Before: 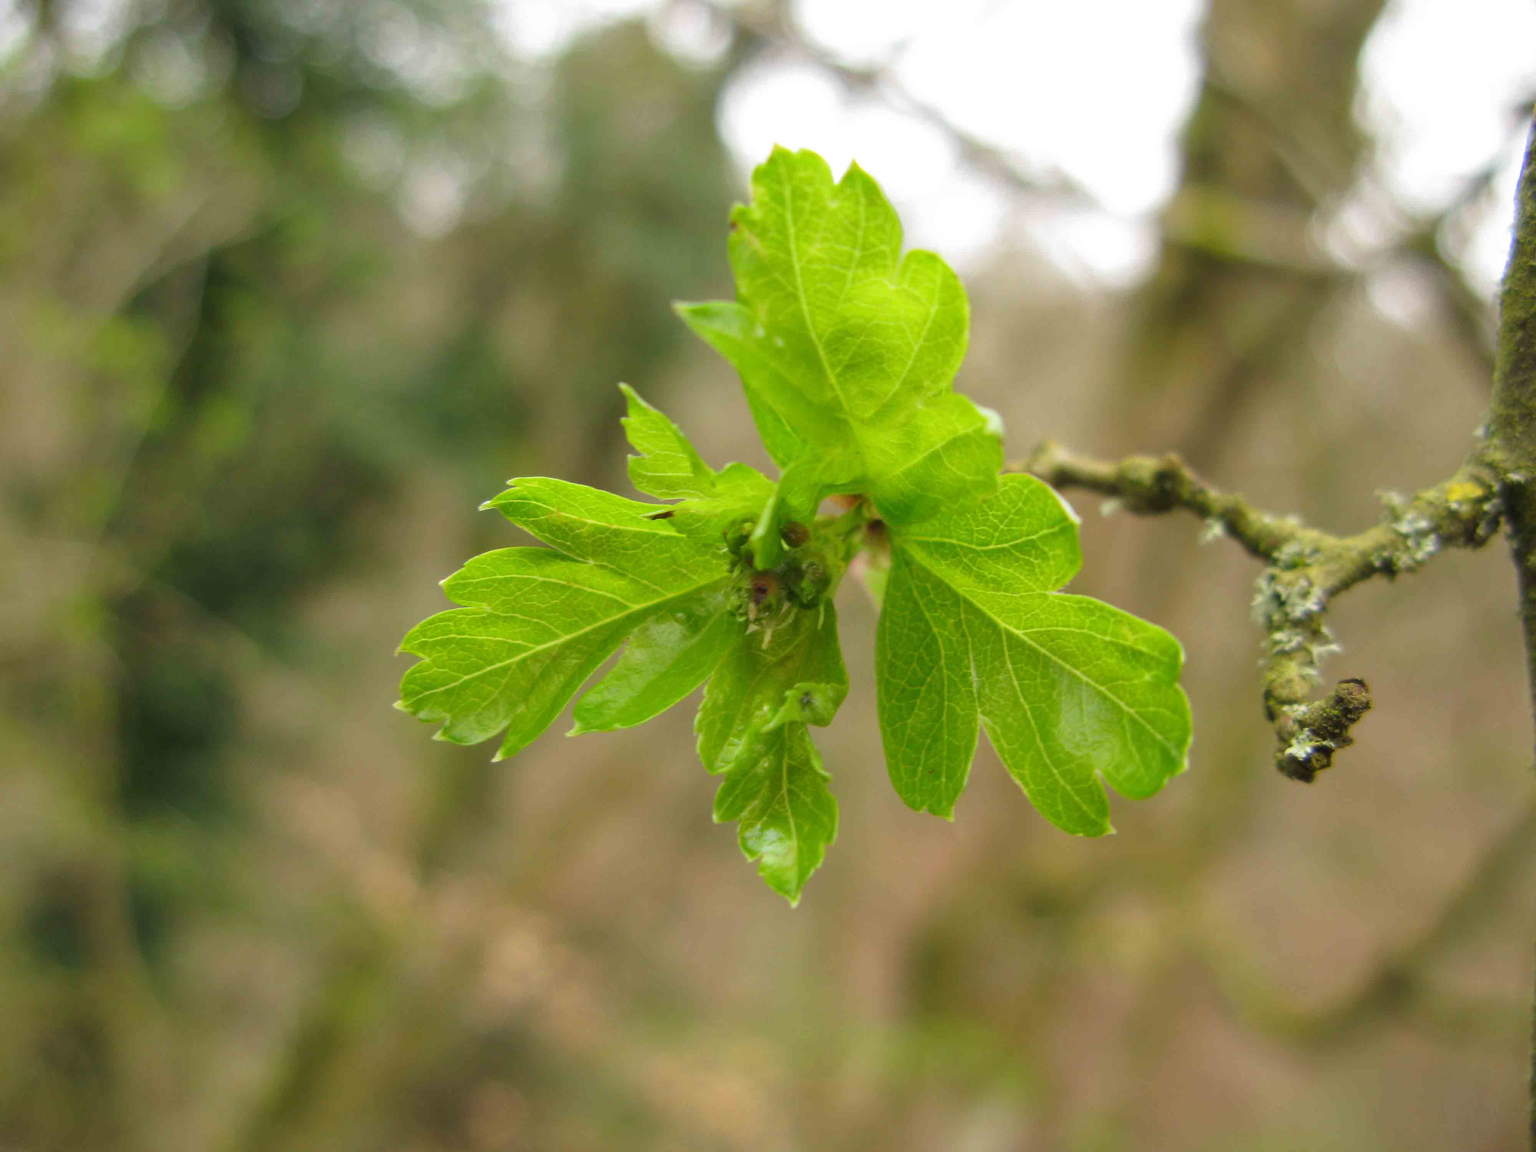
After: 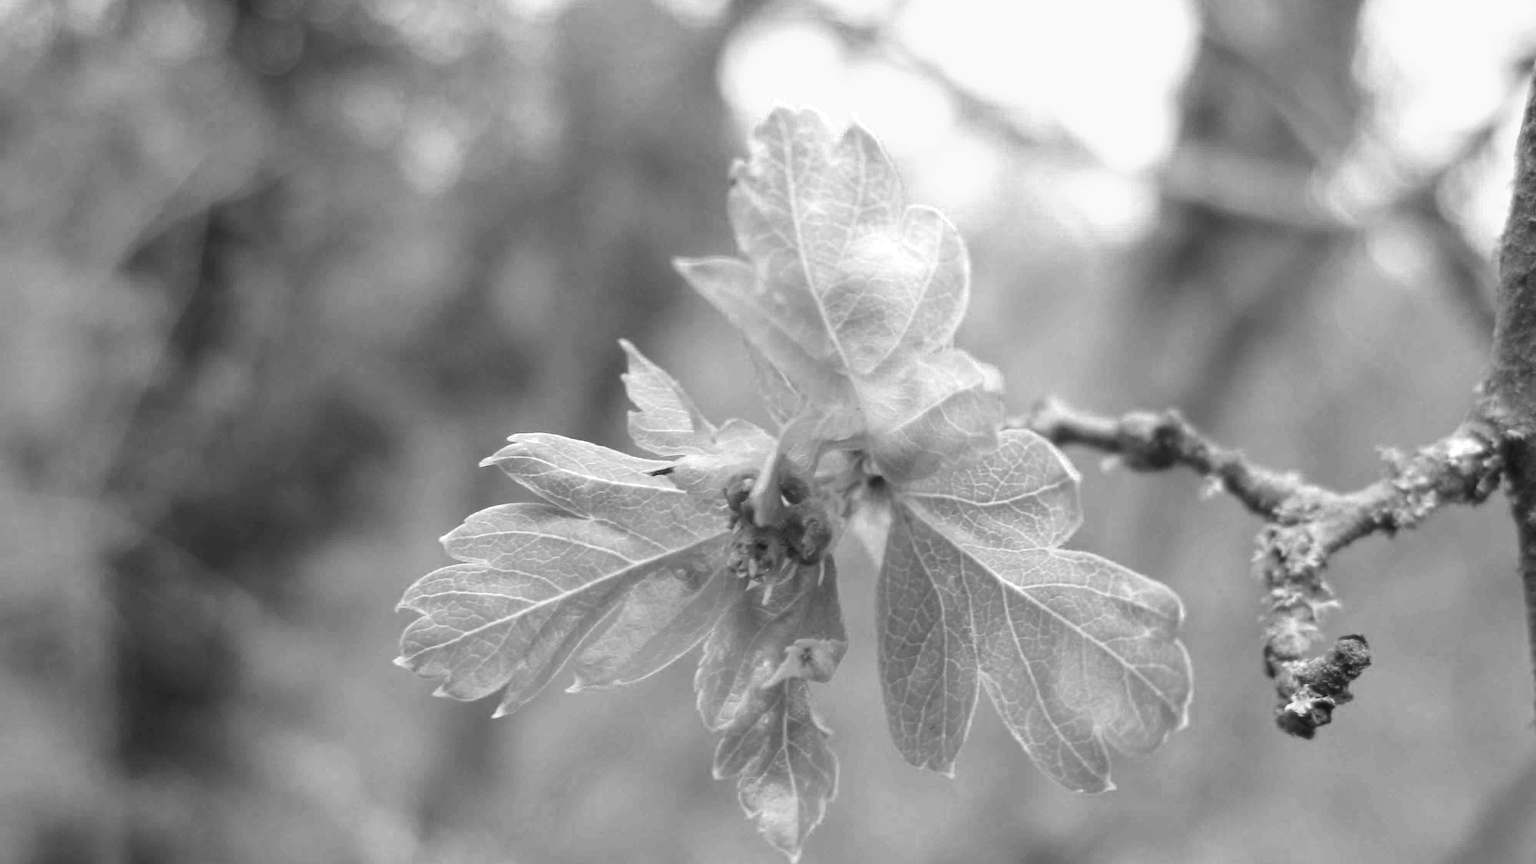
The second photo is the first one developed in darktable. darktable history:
monochrome: a 32, b 64, size 2.3
color zones: curves: ch0 [(0.018, 0.548) (0.224, 0.64) (0.425, 0.447) (0.675, 0.575) (0.732, 0.579)]; ch1 [(0.066, 0.487) (0.25, 0.5) (0.404, 0.43) (0.75, 0.421) (0.956, 0.421)]; ch2 [(0.044, 0.561) (0.215, 0.465) (0.399, 0.544) (0.465, 0.548) (0.614, 0.447) (0.724, 0.43) (0.882, 0.623) (0.956, 0.632)]
crop: top 3.857%, bottom 21.132%
